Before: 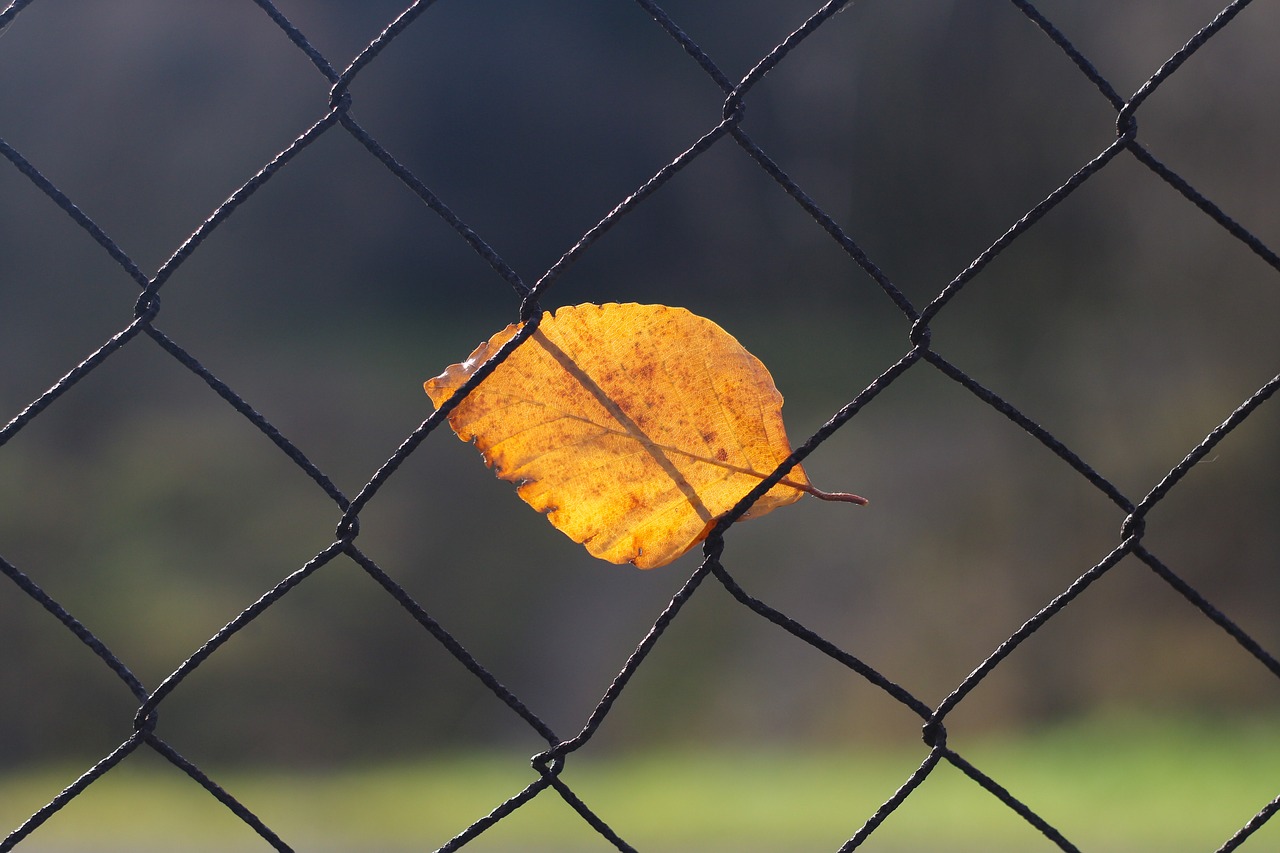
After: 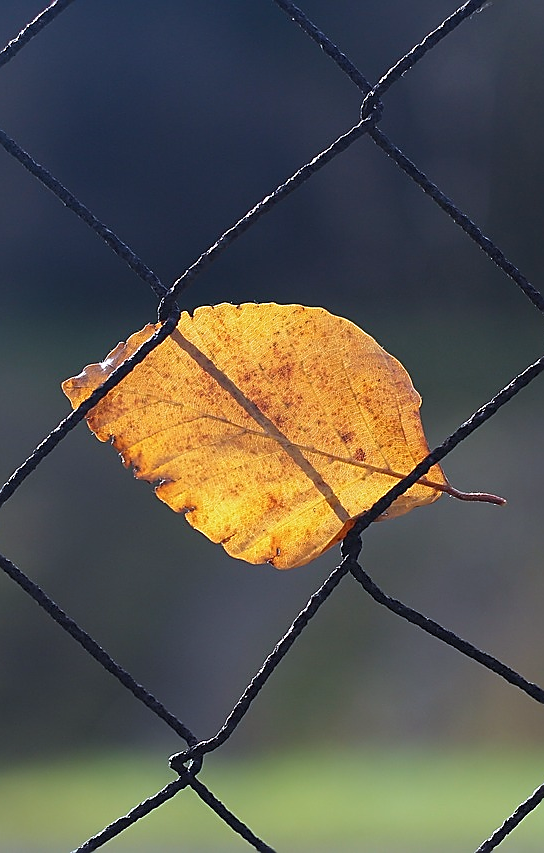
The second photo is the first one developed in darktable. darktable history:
sharpen: radius 1.411, amount 1.241, threshold 0.82
color calibration: gray › normalize channels true, x 0.37, y 0.377, temperature 4300.21 K, gamut compression 0.016
crop: left 28.313%, right 29.165%
